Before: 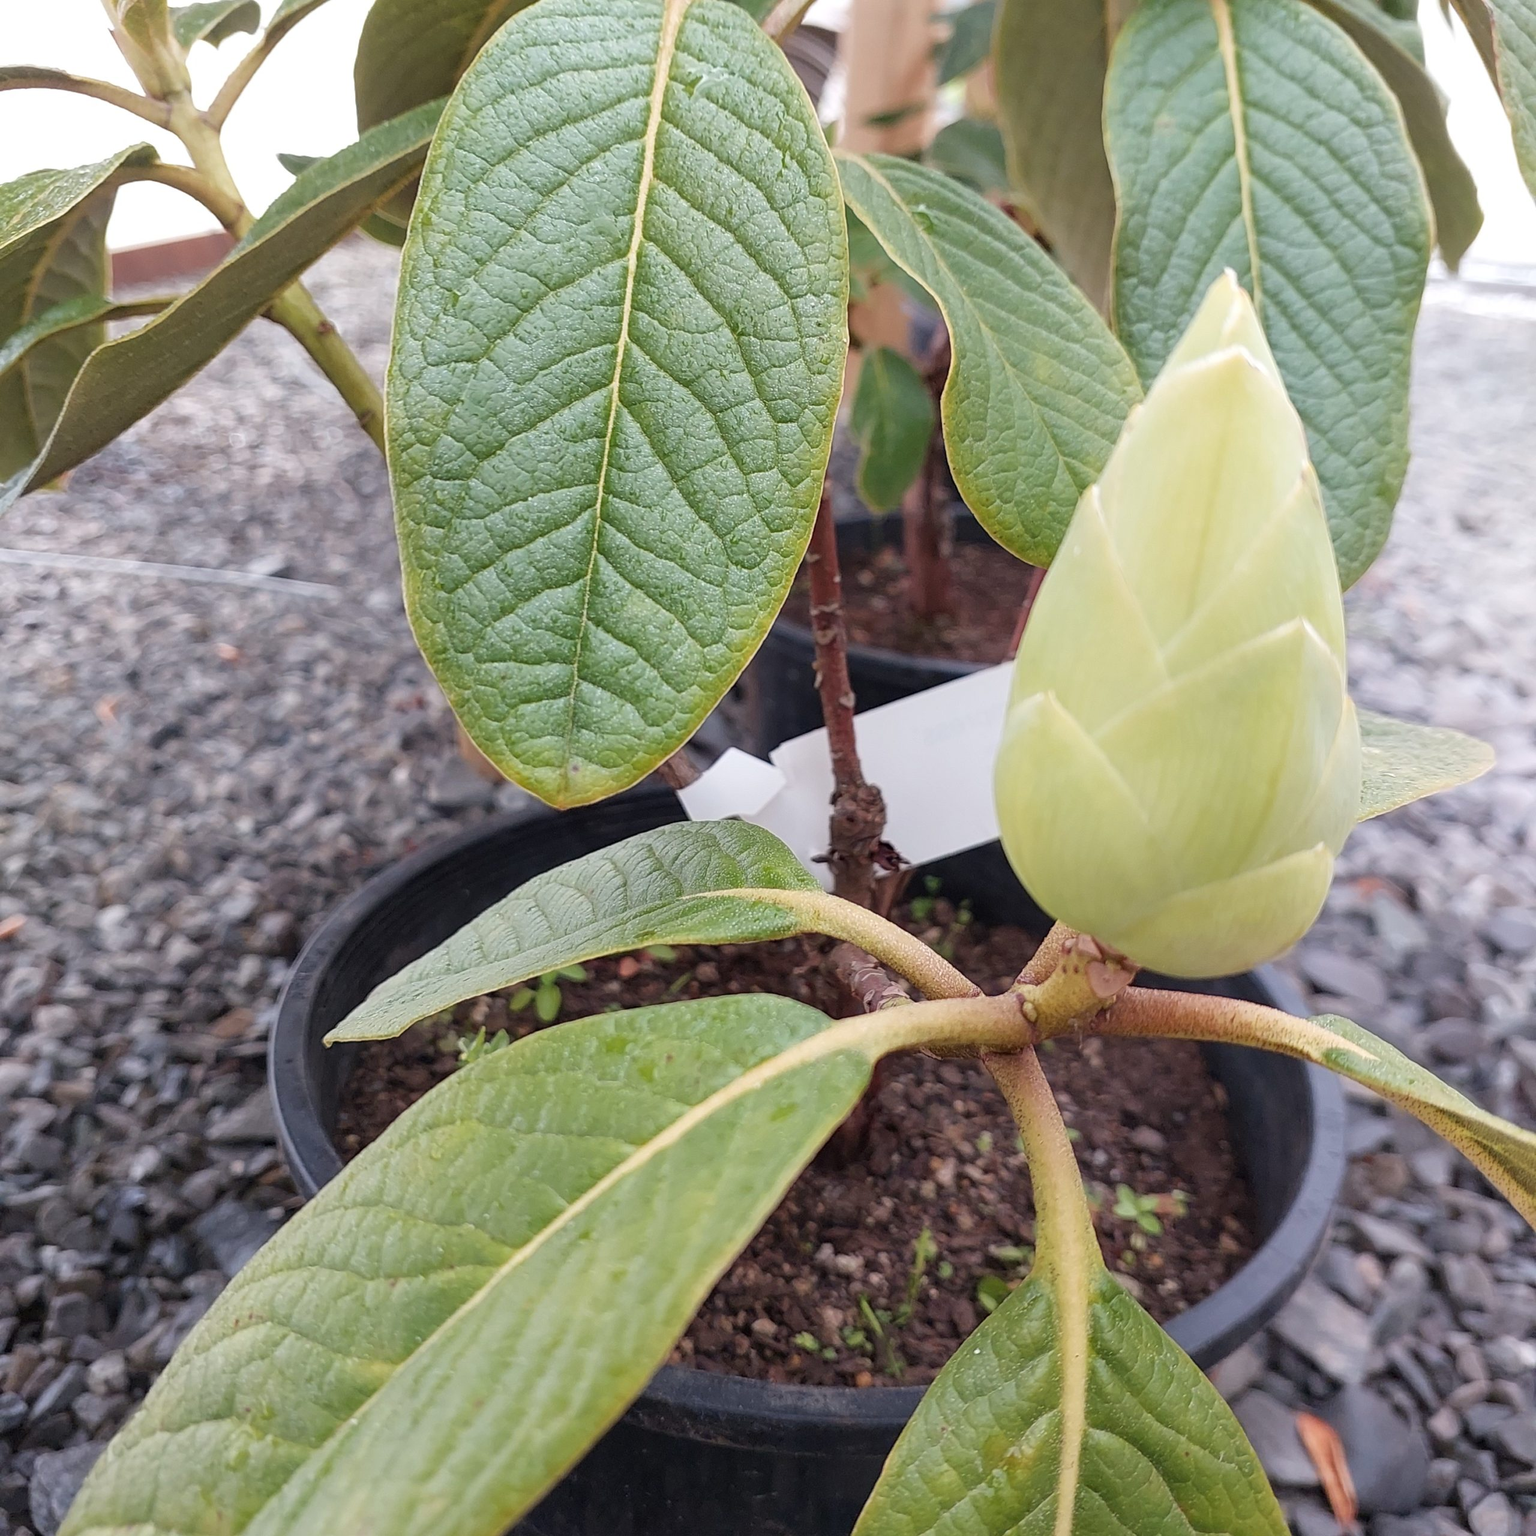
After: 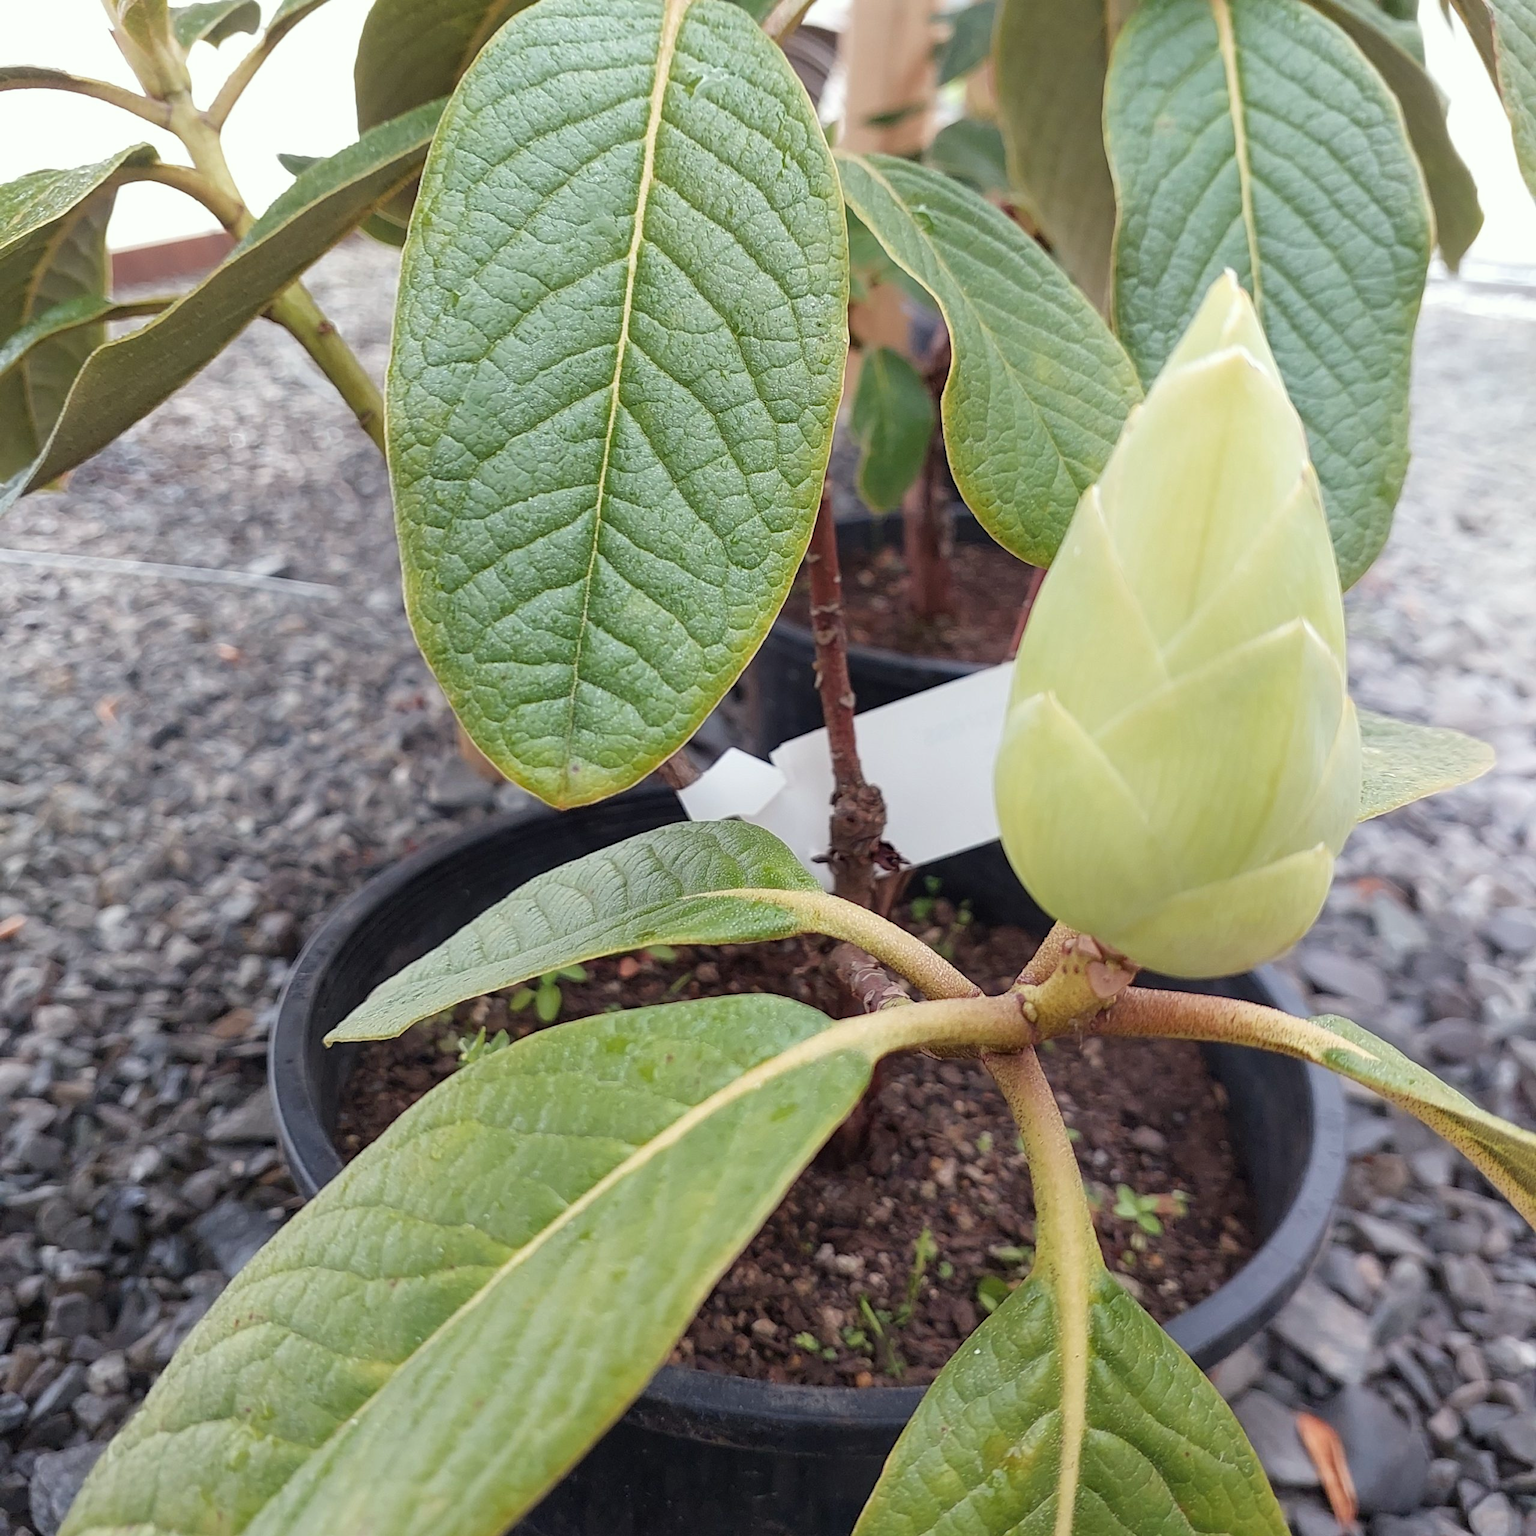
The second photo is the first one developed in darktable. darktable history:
color correction: highlights a* -2.68, highlights b* 2.32
